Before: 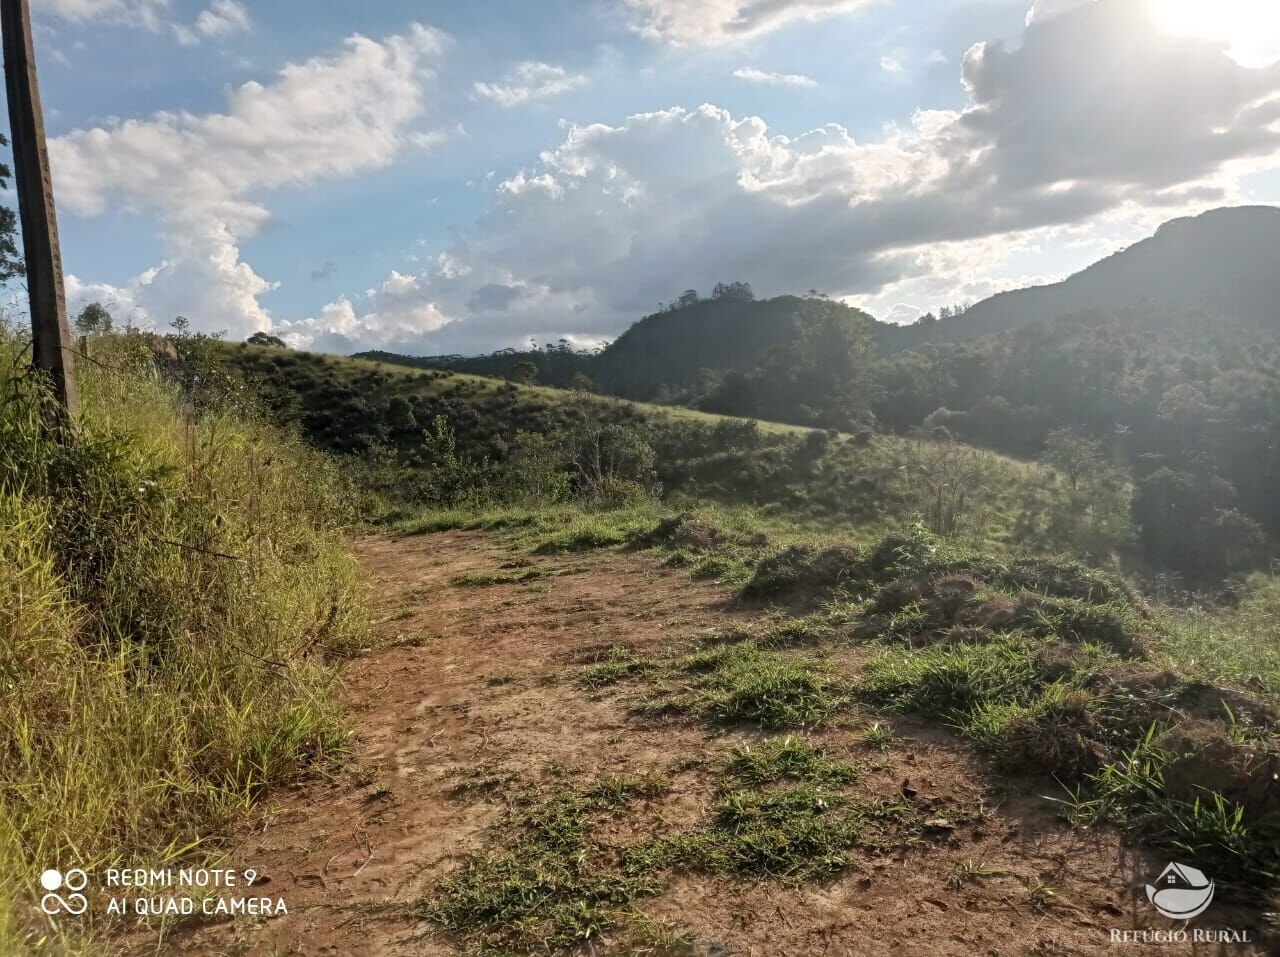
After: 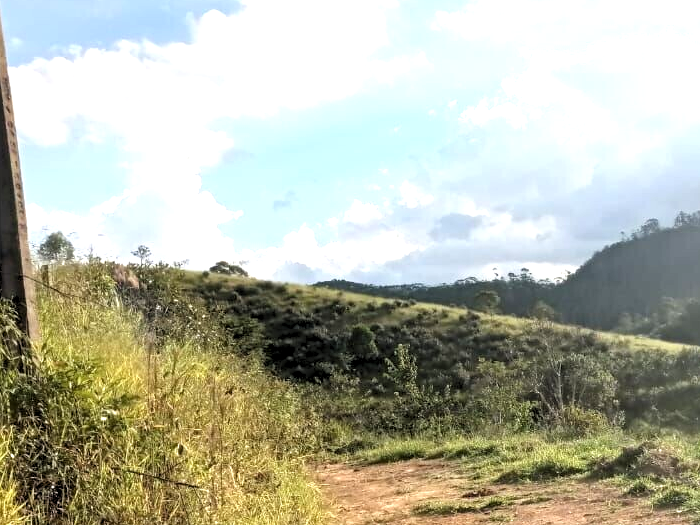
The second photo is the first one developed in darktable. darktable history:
levels: levels [0.073, 0.497, 0.972]
exposure: black level correction 0, exposure 1.1 EV, compensate exposure bias true, compensate highlight preservation false
crop and rotate: left 3.047%, top 7.509%, right 42.236%, bottom 37.598%
